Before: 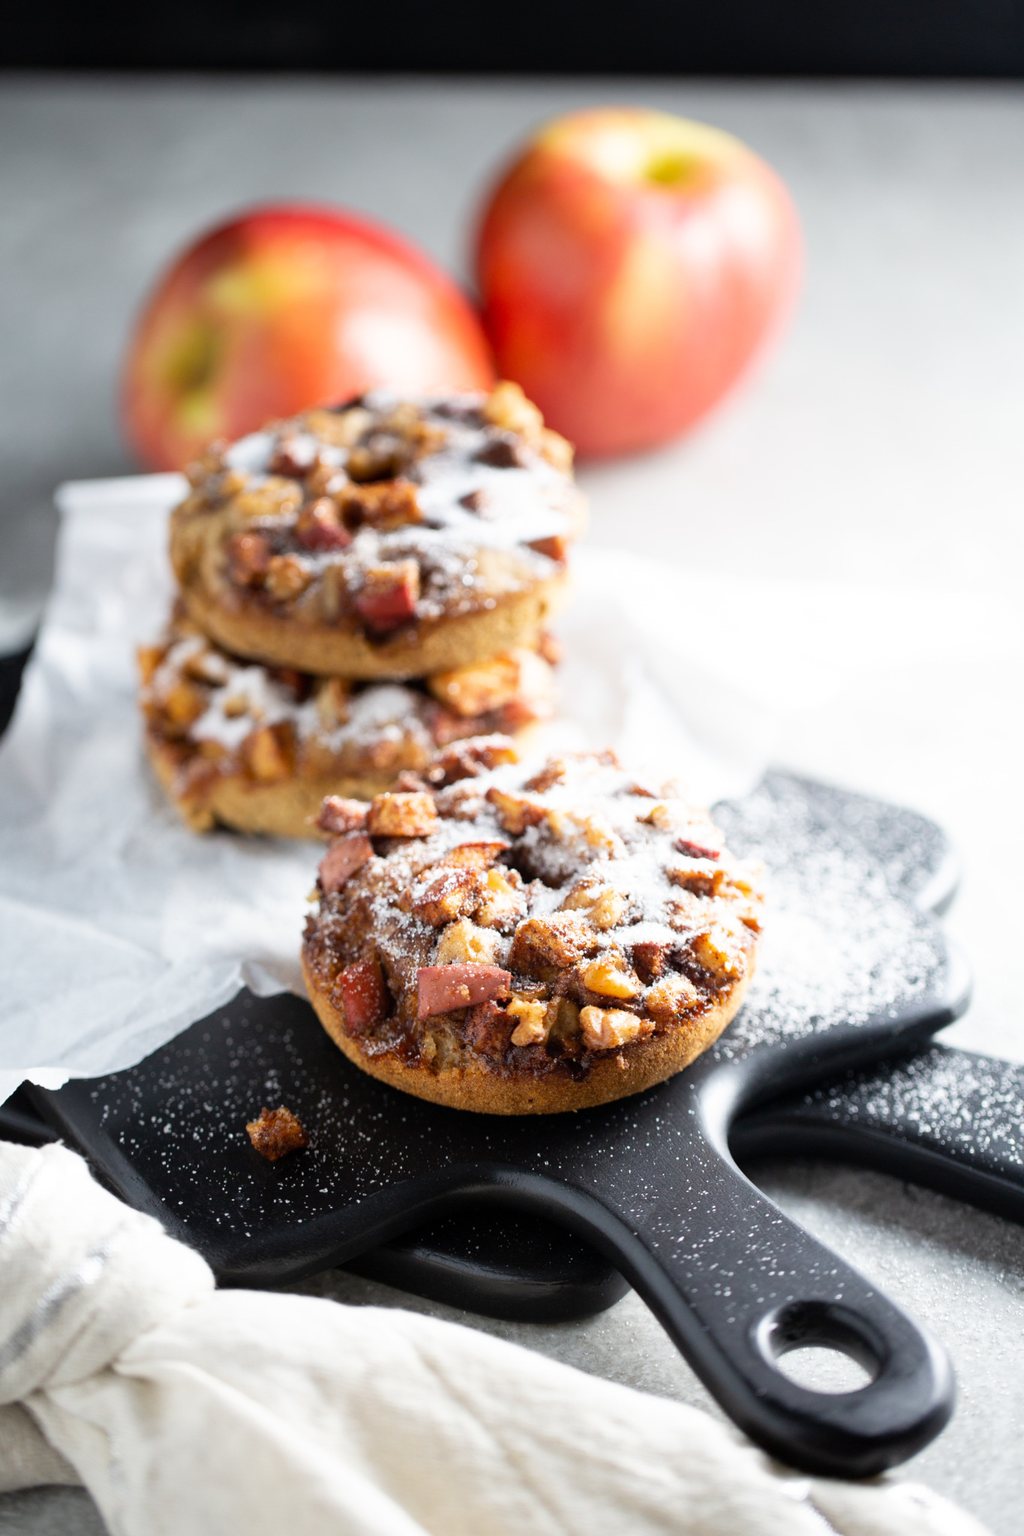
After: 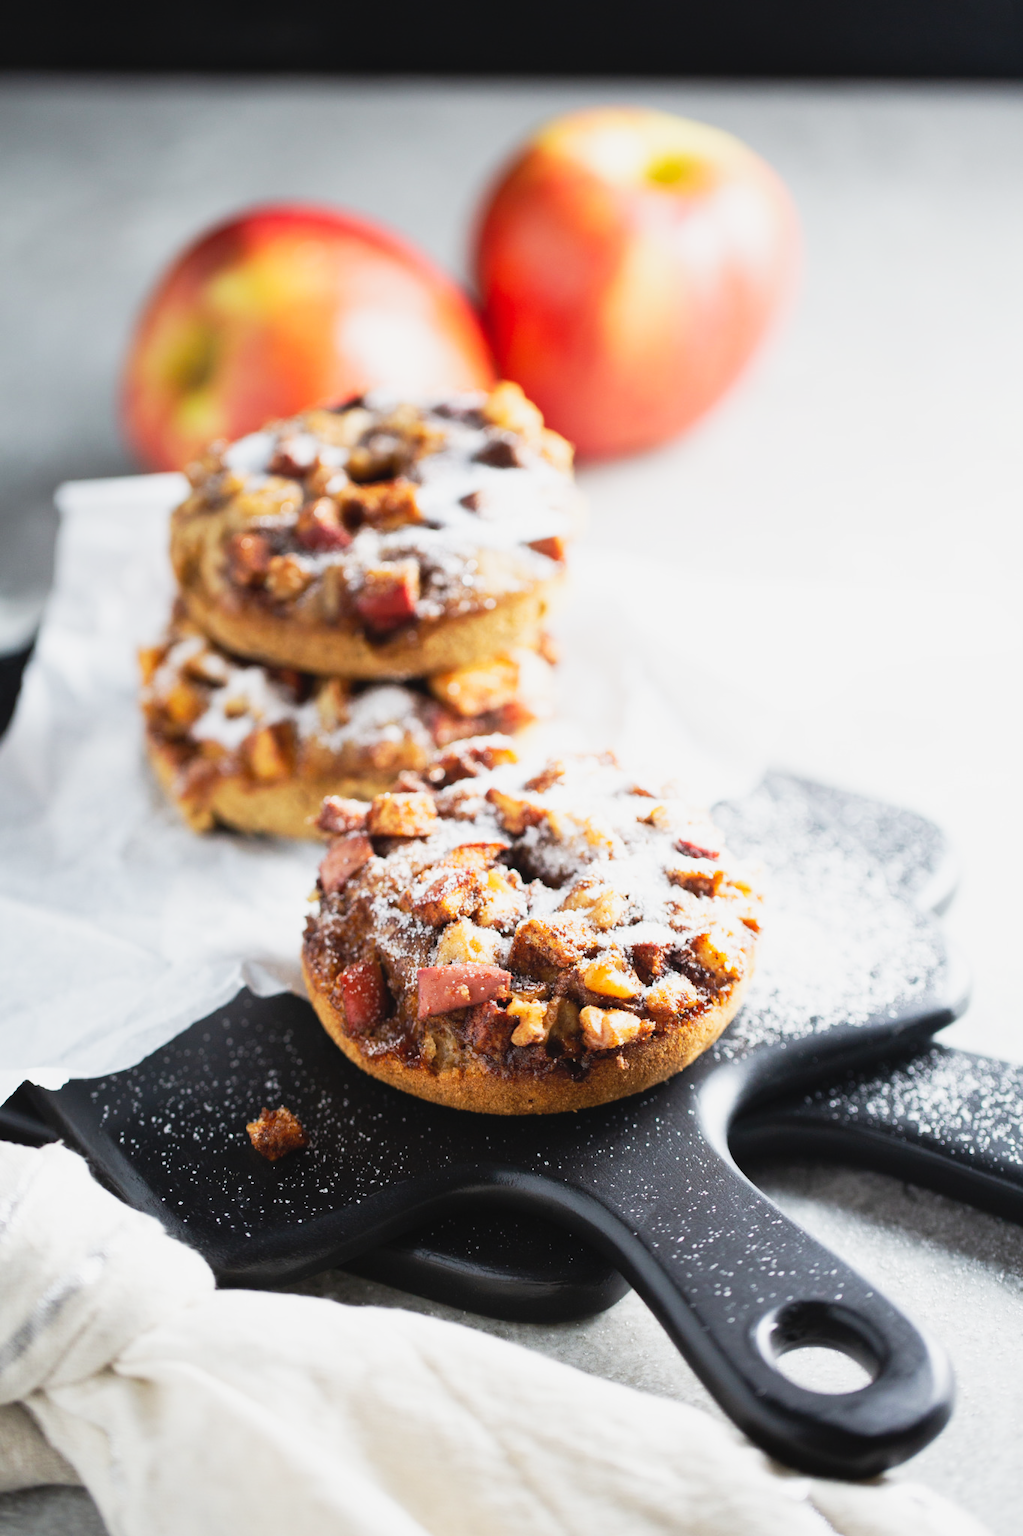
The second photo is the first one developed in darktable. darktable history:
tone curve: curves: ch0 [(0, 0.038) (0.193, 0.212) (0.461, 0.502) (0.634, 0.709) (0.852, 0.89) (1, 0.967)]; ch1 [(0, 0) (0.35, 0.356) (0.45, 0.453) (0.504, 0.503) (0.532, 0.524) (0.558, 0.555) (0.735, 0.762) (1, 1)]; ch2 [(0, 0) (0.281, 0.266) (0.456, 0.469) (0.5, 0.5) (0.533, 0.545) (0.606, 0.598) (0.646, 0.654) (1, 1)], preserve colors none
